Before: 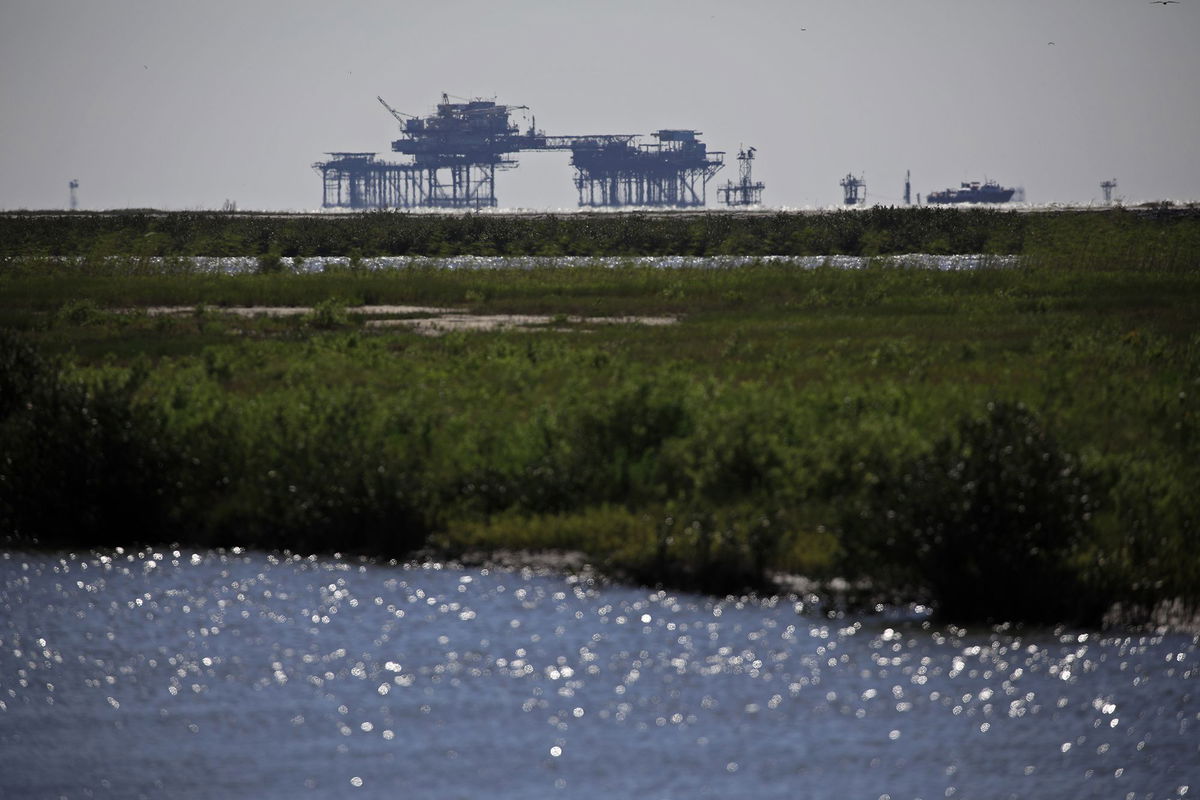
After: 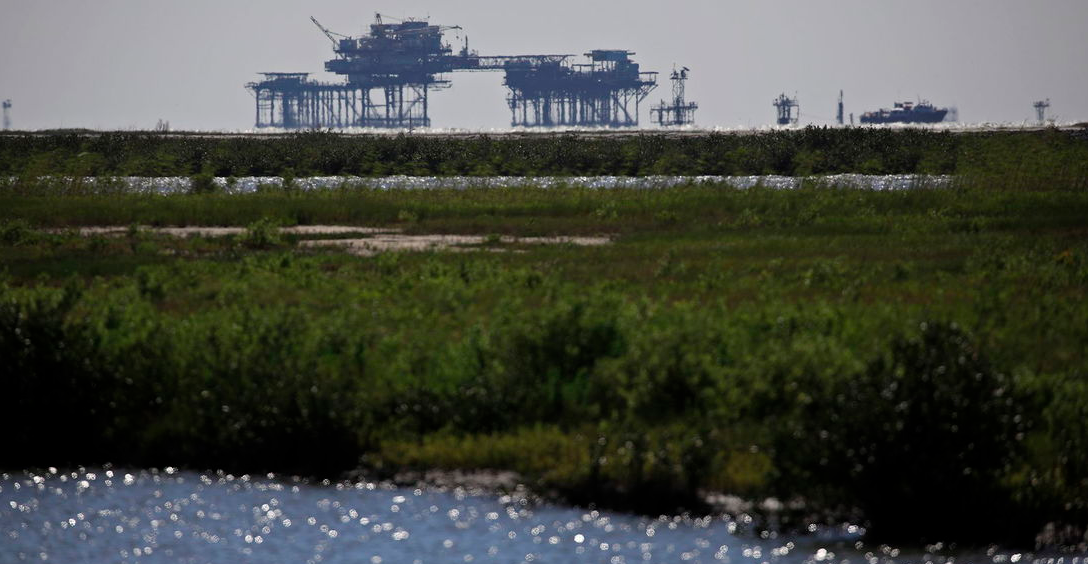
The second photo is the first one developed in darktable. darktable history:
crop: left 5.62%, top 10.081%, right 3.657%, bottom 19.364%
